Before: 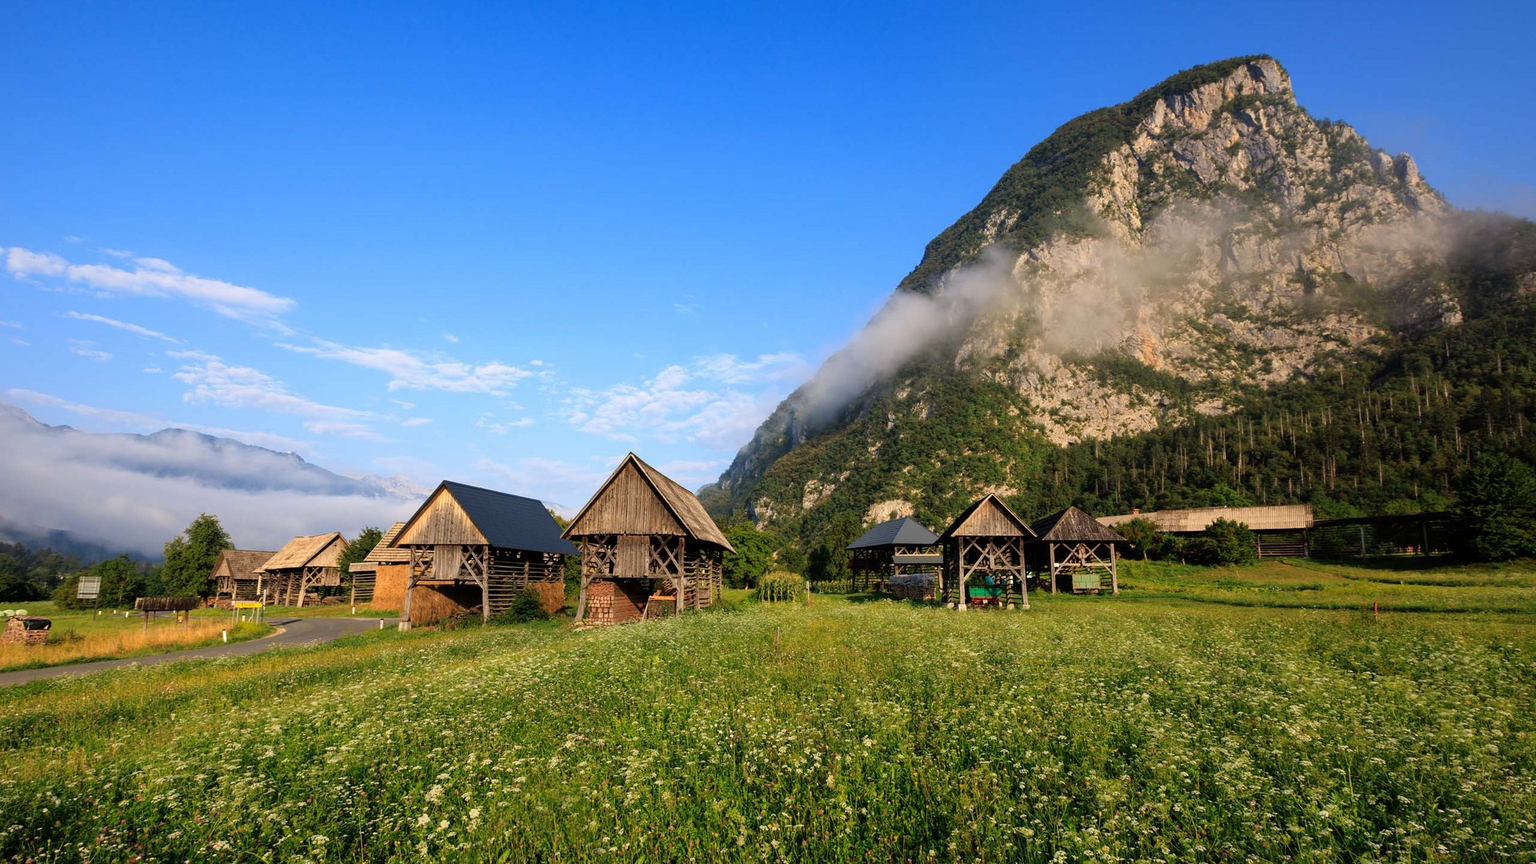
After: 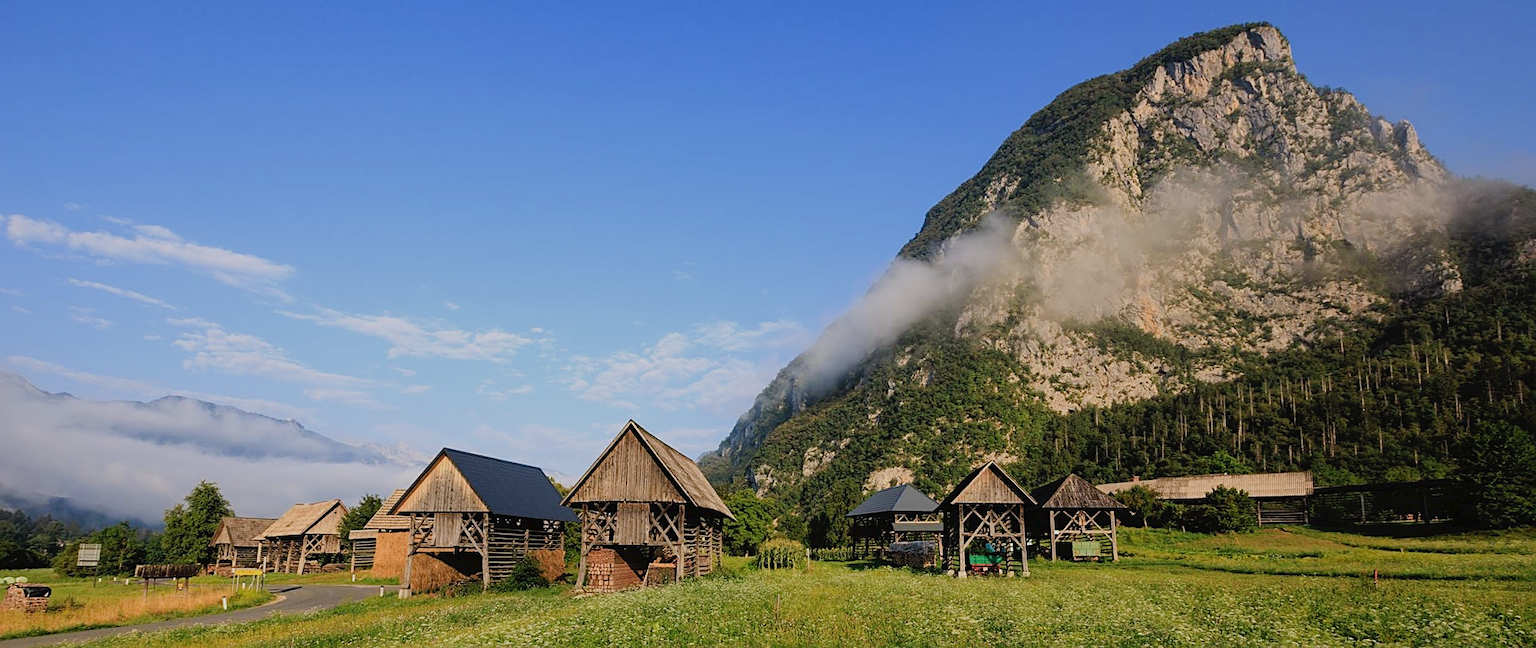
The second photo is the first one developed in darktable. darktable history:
filmic rgb: black relative exposure -16 EV, white relative exposure 4.97 EV, hardness 6.25
sharpen: on, module defaults
crop: top 3.857%, bottom 21.132%
tone curve: curves: ch0 [(0, 0) (0.003, 0.032) (0.011, 0.034) (0.025, 0.039) (0.044, 0.055) (0.069, 0.078) (0.1, 0.111) (0.136, 0.147) (0.177, 0.191) (0.224, 0.238) (0.277, 0.291) (0.335, 0.35) (0.399, 0.41) (0.468, 0.48) (0.543, 0.547) (0.623, 0.621) (0.709, 0.699) (0.801, 0.789) (0.898, 0.884) (1, 1)], preserve colors none
